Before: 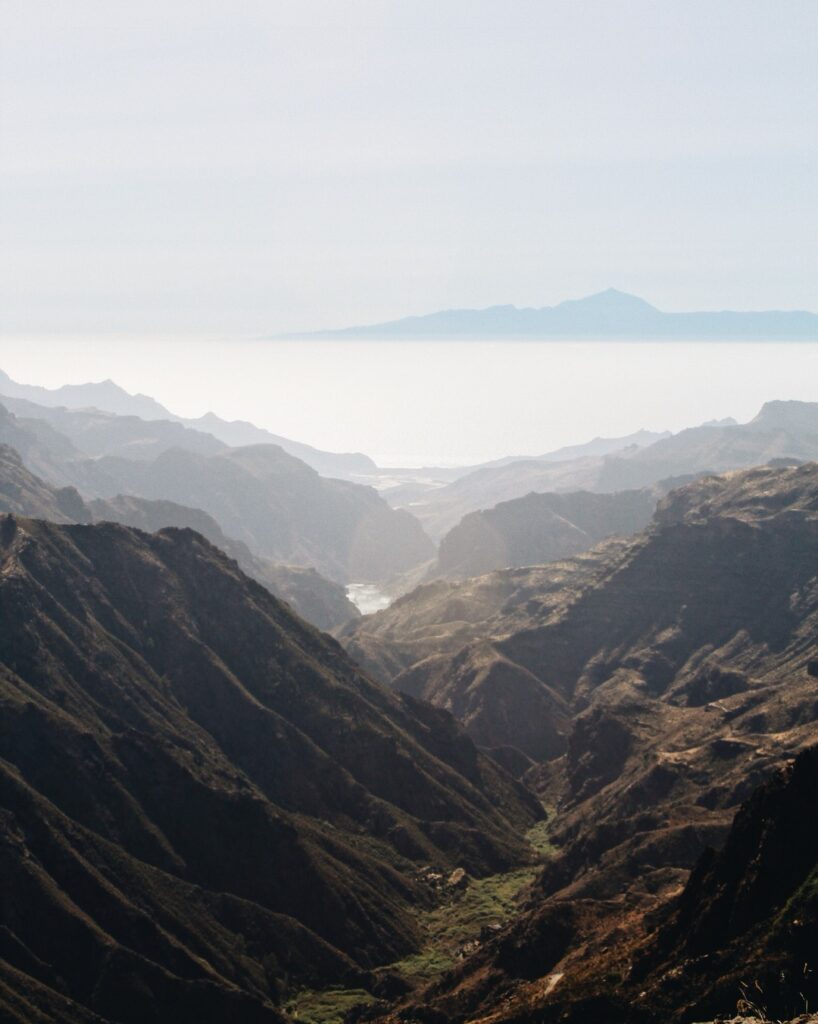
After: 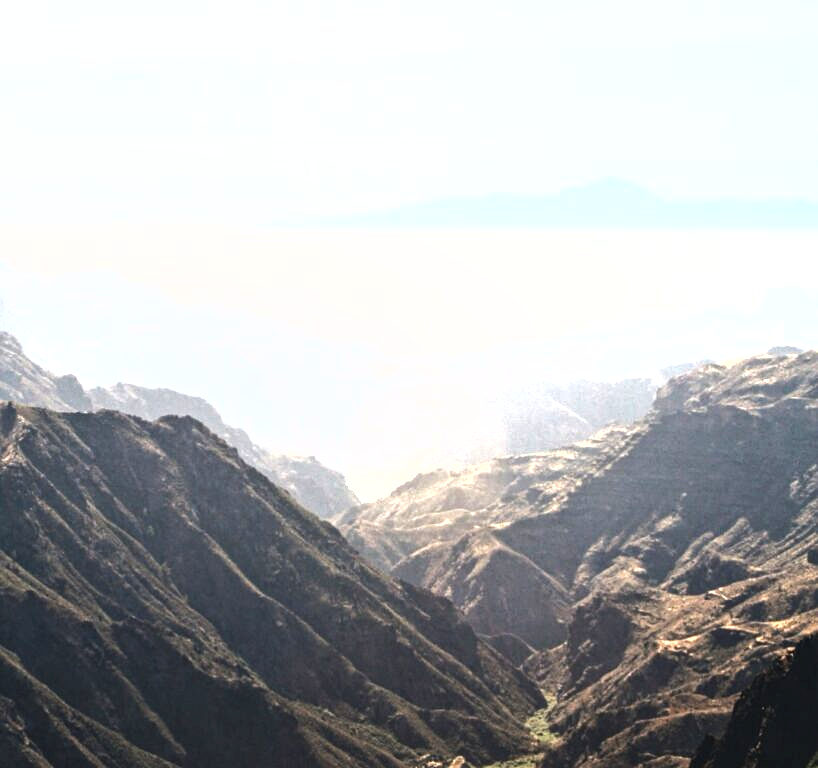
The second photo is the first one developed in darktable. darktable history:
exposure: black level correction 0, exposure 1.2 EV, compensate highlight preservation false
crop: top 11.01%, bottom 13.929%
tone equalizer: -8 EV -0.408 EV, -7 EV -0.358 EV, -6 EV -0.324 EV, -5 EV -0.209 EV, -3 EV 0.237 EV, -2 EV 0.354 EV, -1 EV 0.407 EV, +0 EV 0.412 EV, edges refinement/feathering 500, mask exposure compensation -1.57 EV, preserve details no
local contrast: on, module defaults
shadows and highlights: shadows 25.27, highlights -24.35, highlights color adjustment 45.31%
sharpen: amount 0.214
